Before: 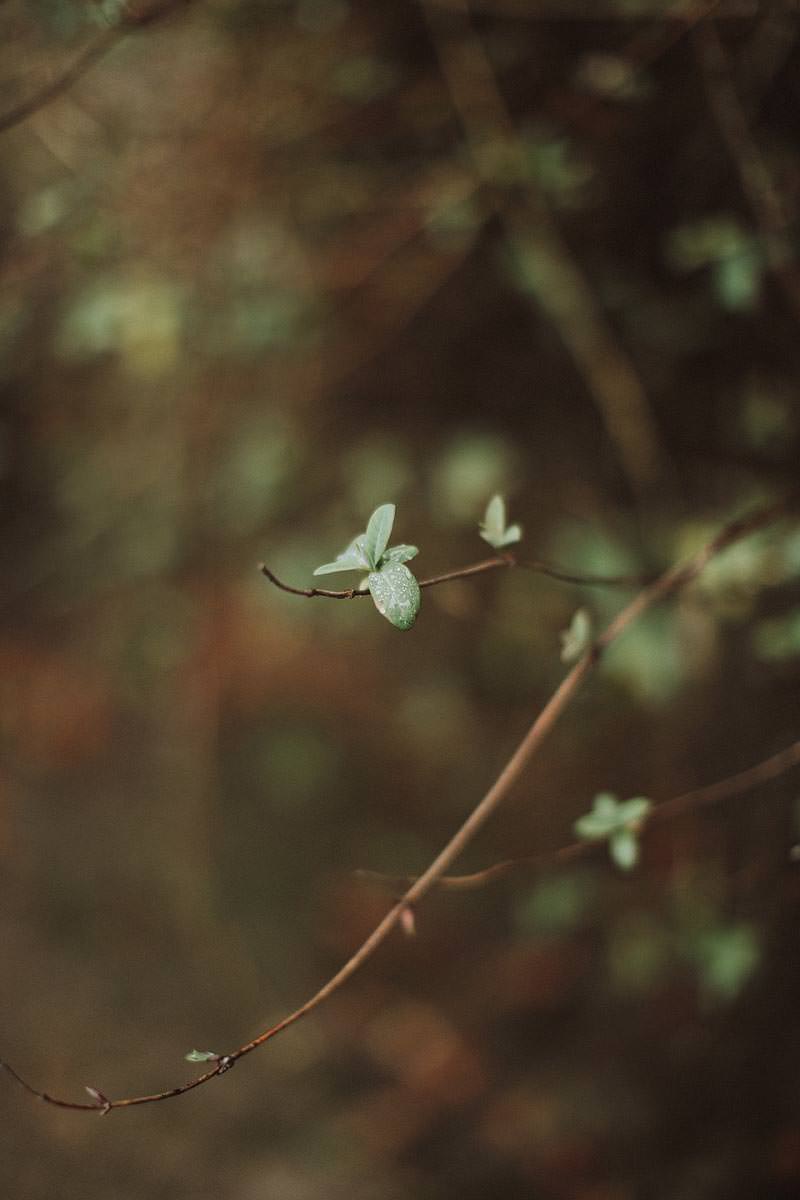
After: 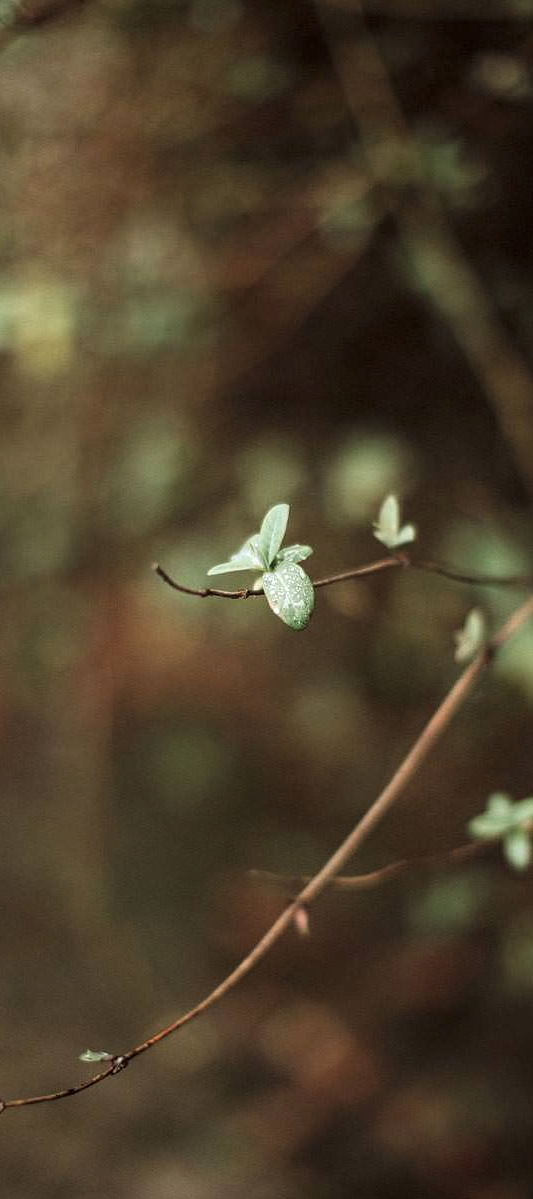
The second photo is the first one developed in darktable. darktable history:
tone equalizer: -8 EV -0.456 EV, -7 EV -0.366 EV, -6 EV -0.35 EV, -5 EV -0.187 EV, -3 EV 0.209 EV, -2 EV 0.336 EV, -1 EV 0.398 EV, +0 EV 0.4 EV, mask exposure compensation -0.497 EV
crop and rotate: left 13.448%, right 19.919%
local contrast: highlights 90%, shadows 83%
